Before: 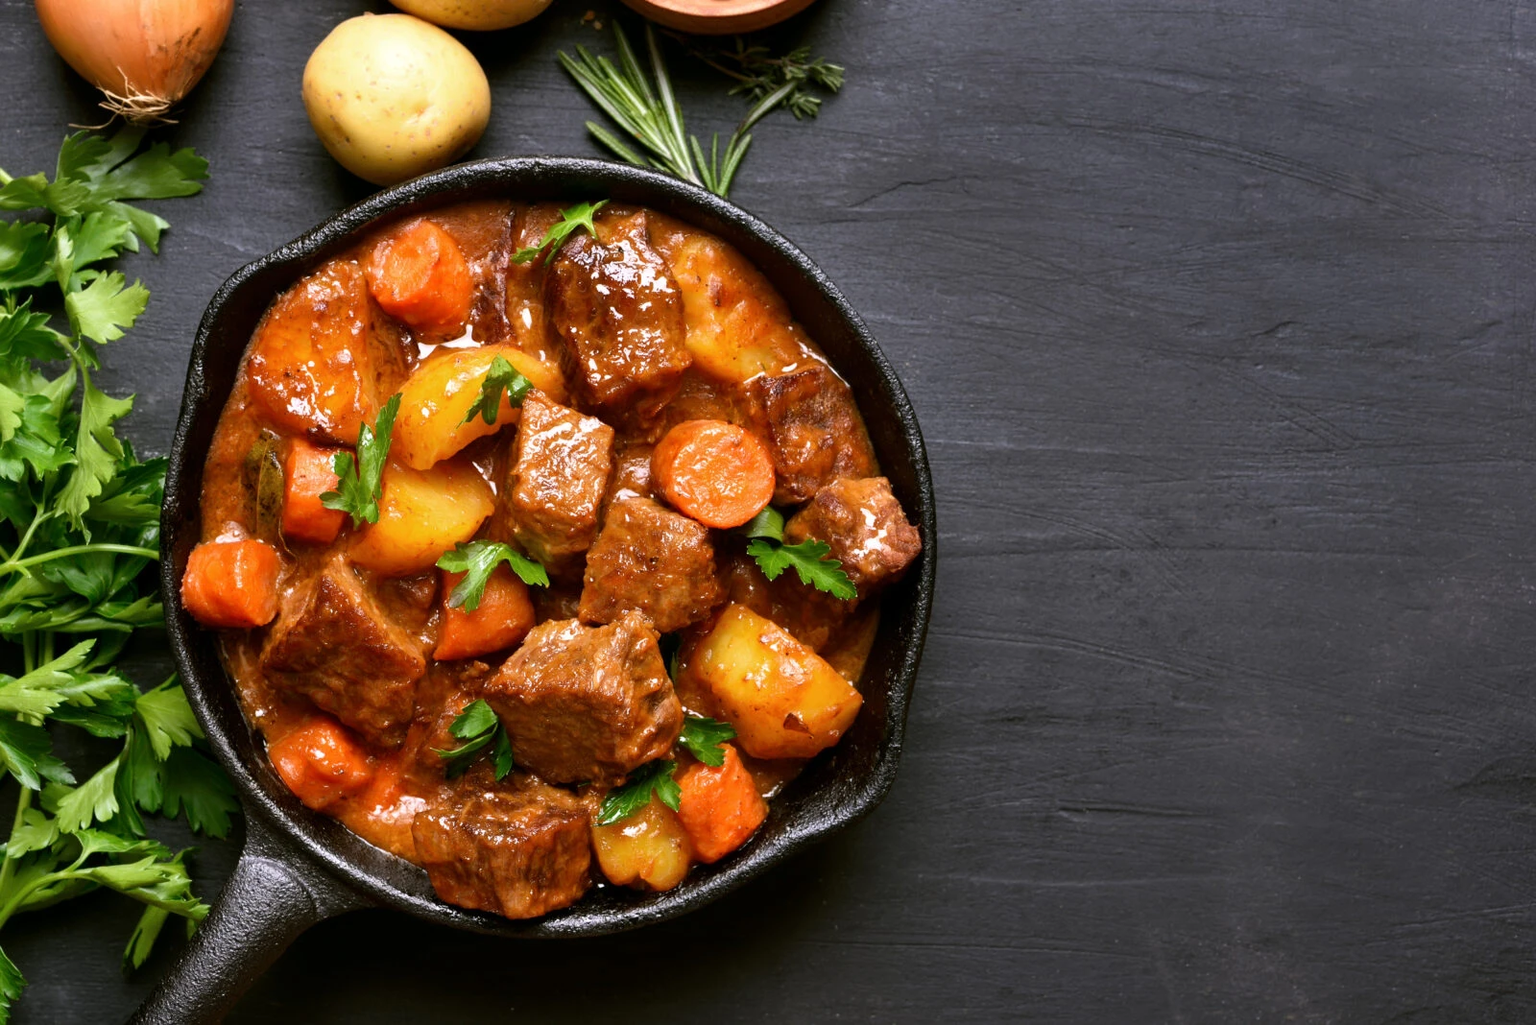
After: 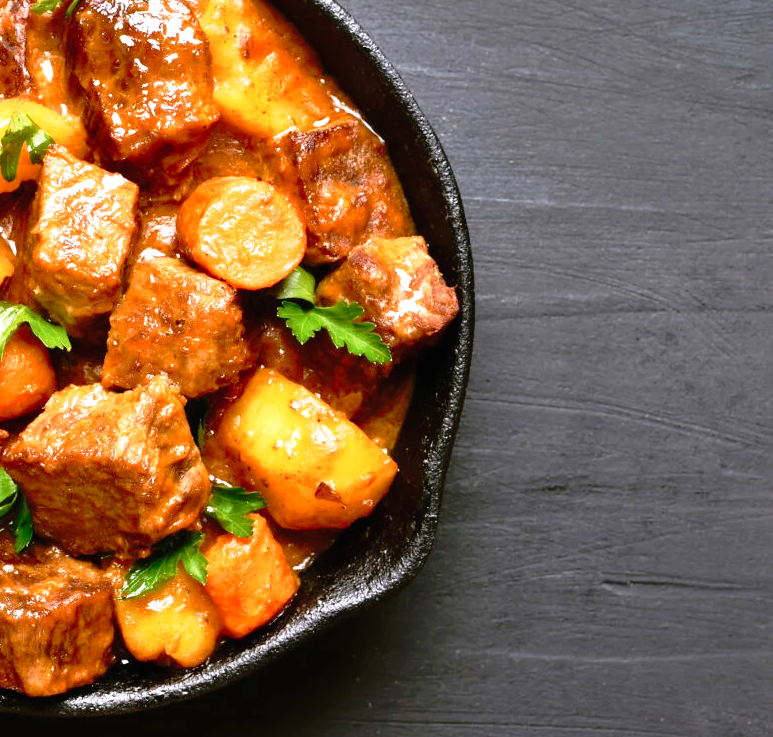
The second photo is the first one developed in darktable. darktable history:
tone curve: curves: ch0 [(0, 0.009) (0.105, 0.08) (0.195, 0.18) (0.283, 0.316) (0.384, 0.434) (0.485, 0.531) (0.638, 0.69) (0.81, 0.872) (1, 0.977)]; ch1 [(0, 0) (0.161, 0.092) (0.35, 0.33) (0.379, 0.401) (0.456, 0.469) (0.502, 0.5) (0.525, 0.514) (0.586, 0.604) (0.642, 0.645) (0.858, 0.817) (1, 0.942)]; ch2 [(0, 0) (0.371, 0.362) (0.437, 0.437) (0.48, 0.49) (0.53, 0.515) (0.56, 0.571) (0.622, 0.606) (0.881, 0.795) (1, 0.929)], preserve colors none
crop: left 31.335%, top 24.446%, right 20.297%, bottom 6.515%
exposure: exposure 0.768 EV
